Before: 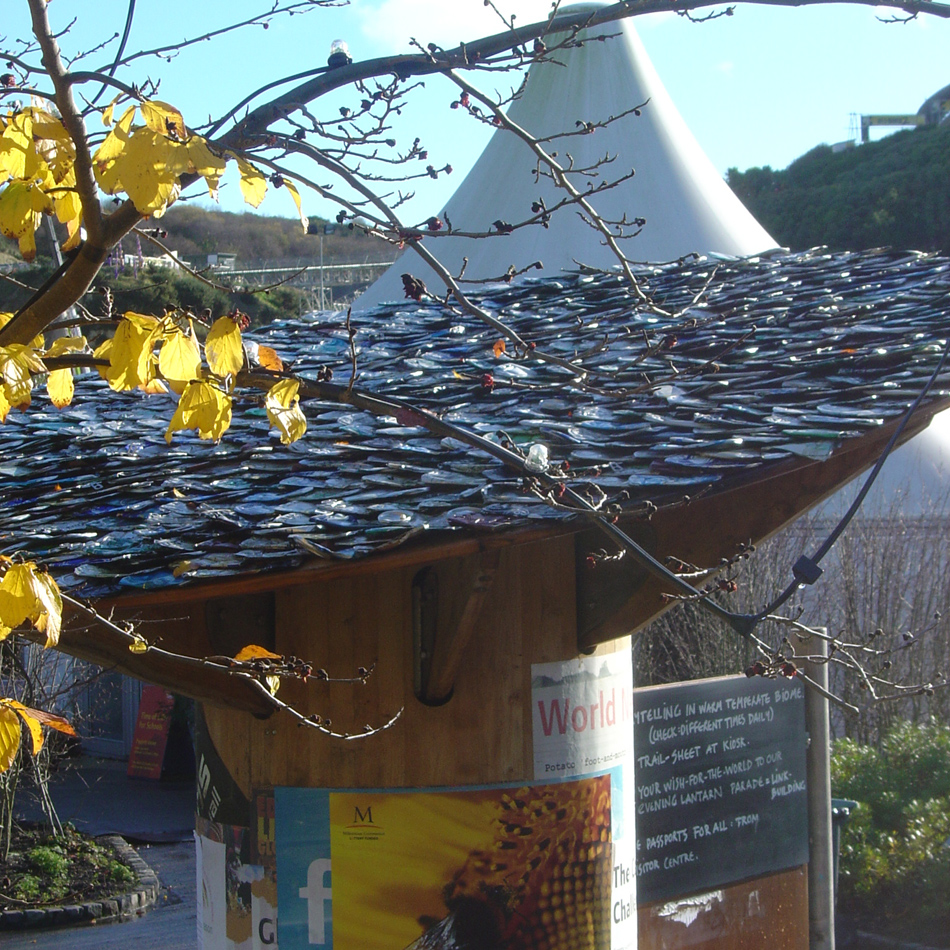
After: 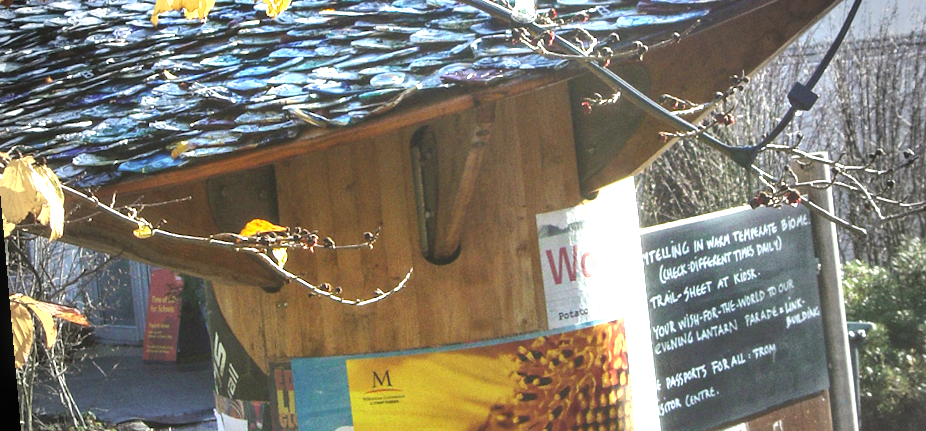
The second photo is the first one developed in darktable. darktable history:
crop and rotate: top 46.237%
exposure: black level correction 0, exposure 2.138 EV, compensate exposure bias true, compensate highlight preservation false
color balance: mode lift, gamma, gain (sRGB), lift [1.04, 1, 1, 0.97], gamma [1.01, 1, 1, 0.97], gain [0.96, 1, 1, 0.97]
levels: levels [0.031, 0.5, 0.969]
local contrast: on, module defaults
rotate and perspective: rotation -5°, crop left 0.05, crop right 0.952, crop top 0.11, crop bottom 0.89
shadows and highlights: shadows 60, highlights -60.23, soften with gaussian
vignetting: fall-off start 64.63%, center (-0.034, 0.148), width/height ratio 0.881
